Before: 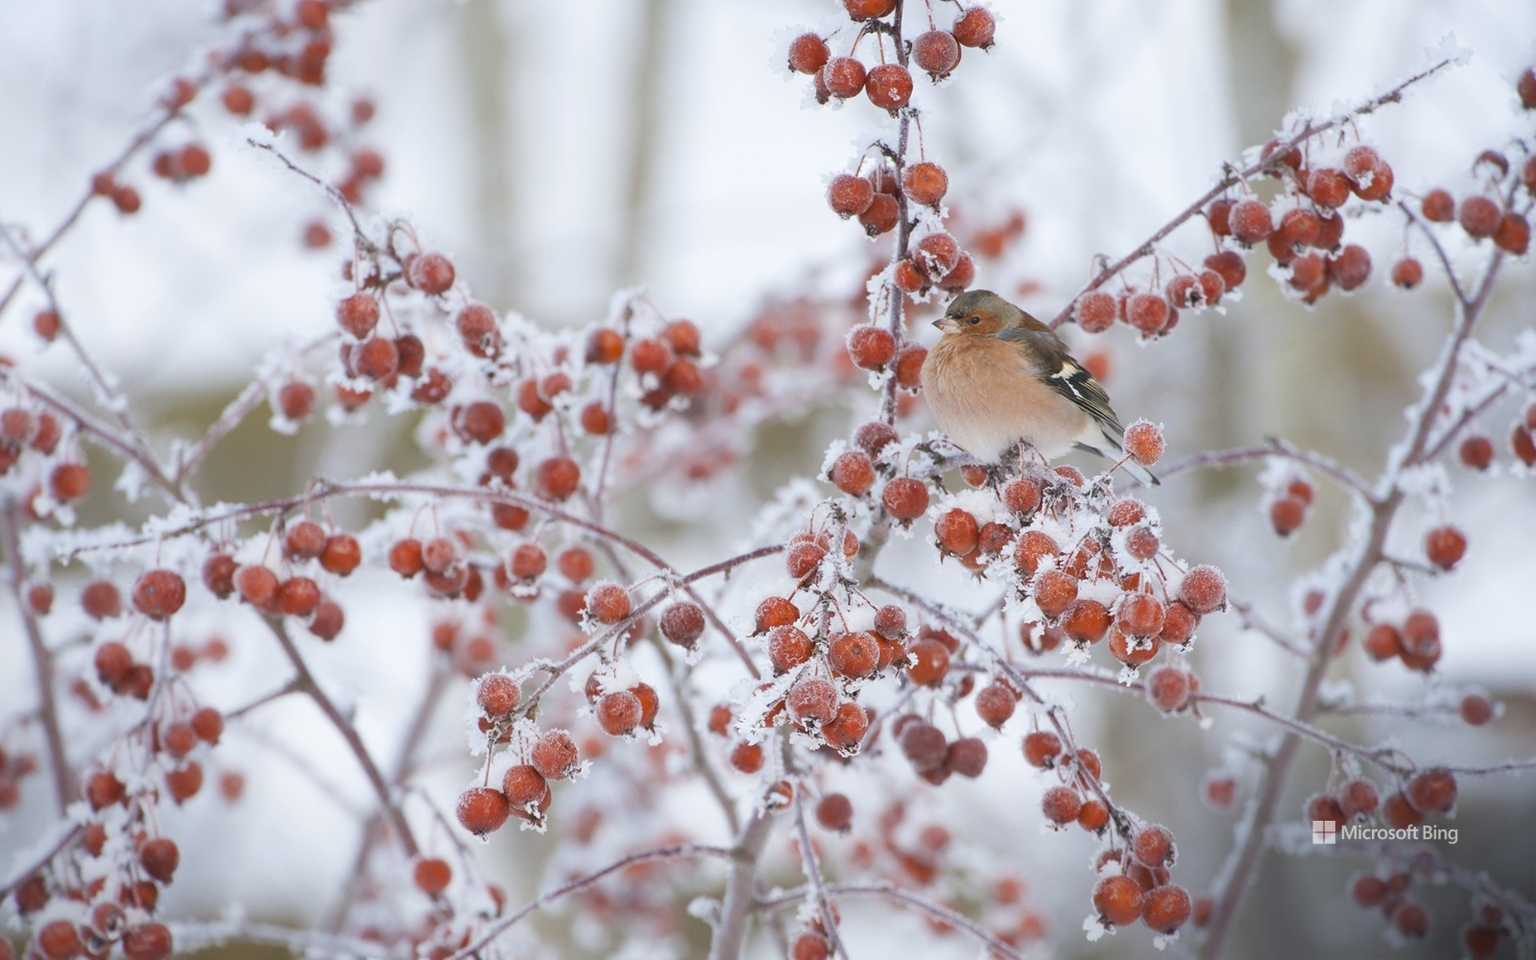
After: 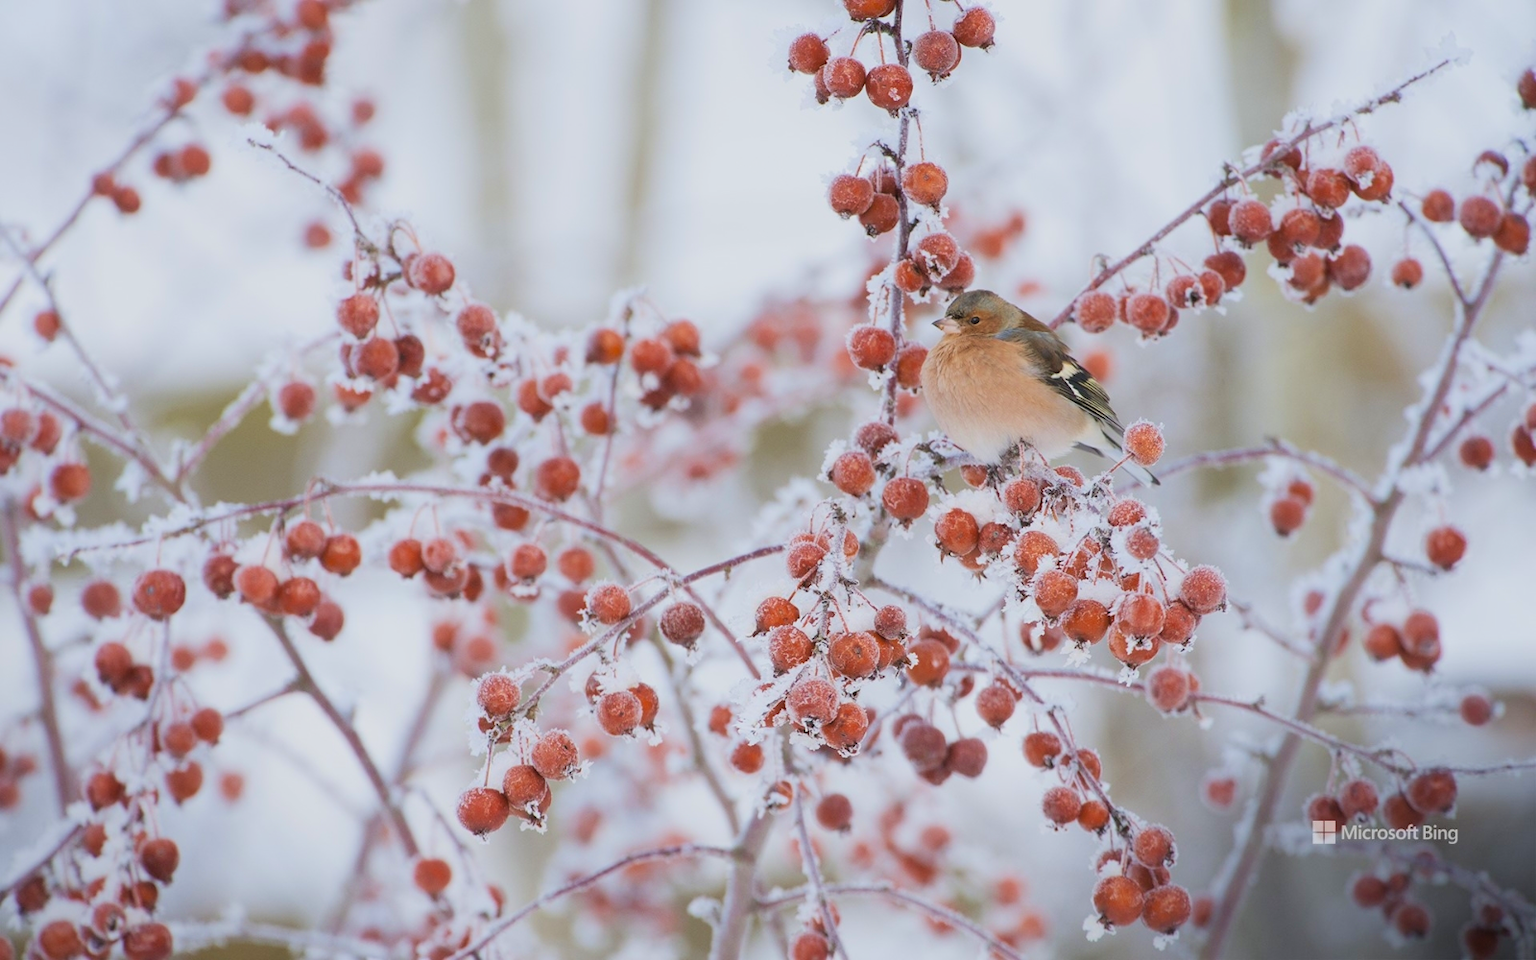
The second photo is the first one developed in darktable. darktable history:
velvia: on, module defaults
exposure: exposure -0.582 EV, compensate highlight preservation false
contrast brightness saturation: contrast 0.01, saturation -0.05
tone curve: curves: ch0 [(0, 0) (0.07, 0.057) (0.15, 0.177) (0.352, 0.445) (0.59, 0.703) (0.857, 0.908) (1, 1)], color space Lab, linked channels, preserve colors none
white balance: emerald 1
